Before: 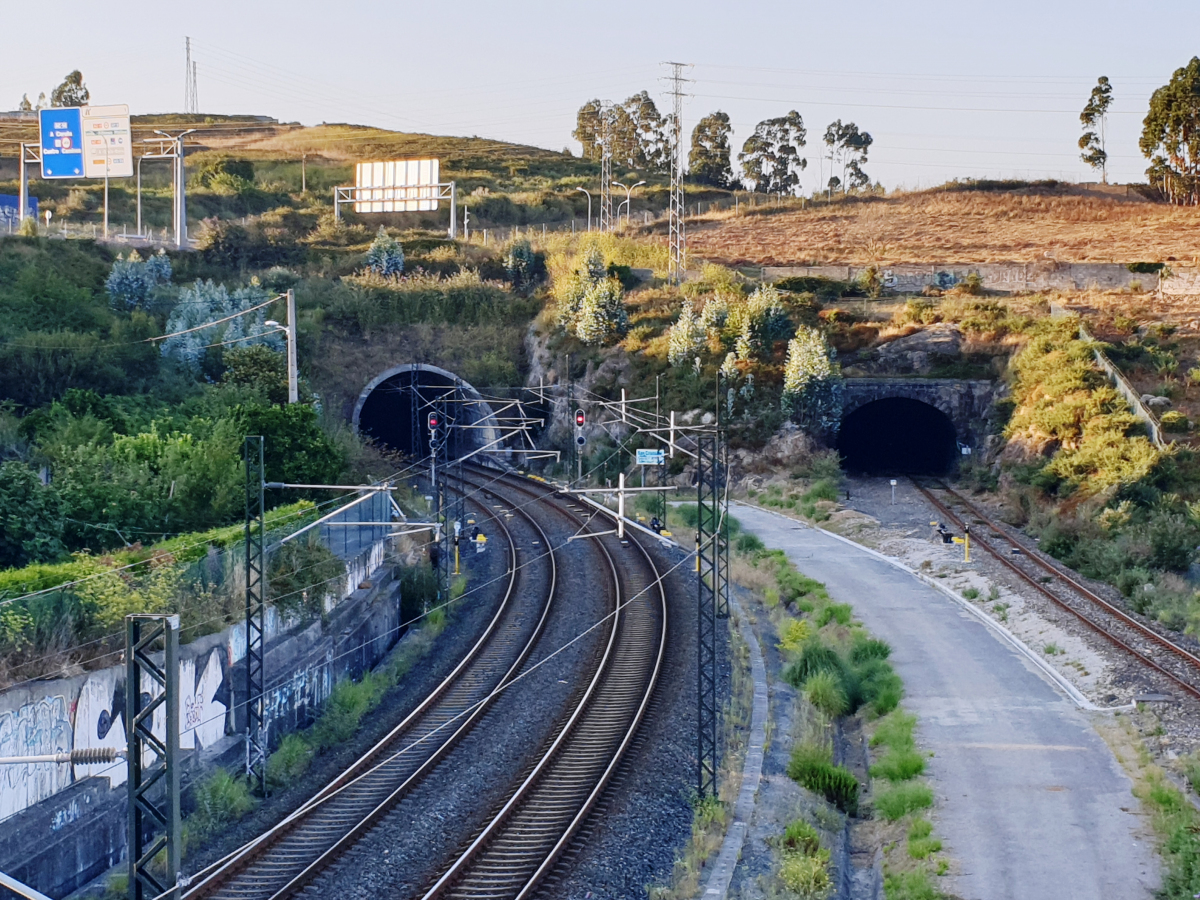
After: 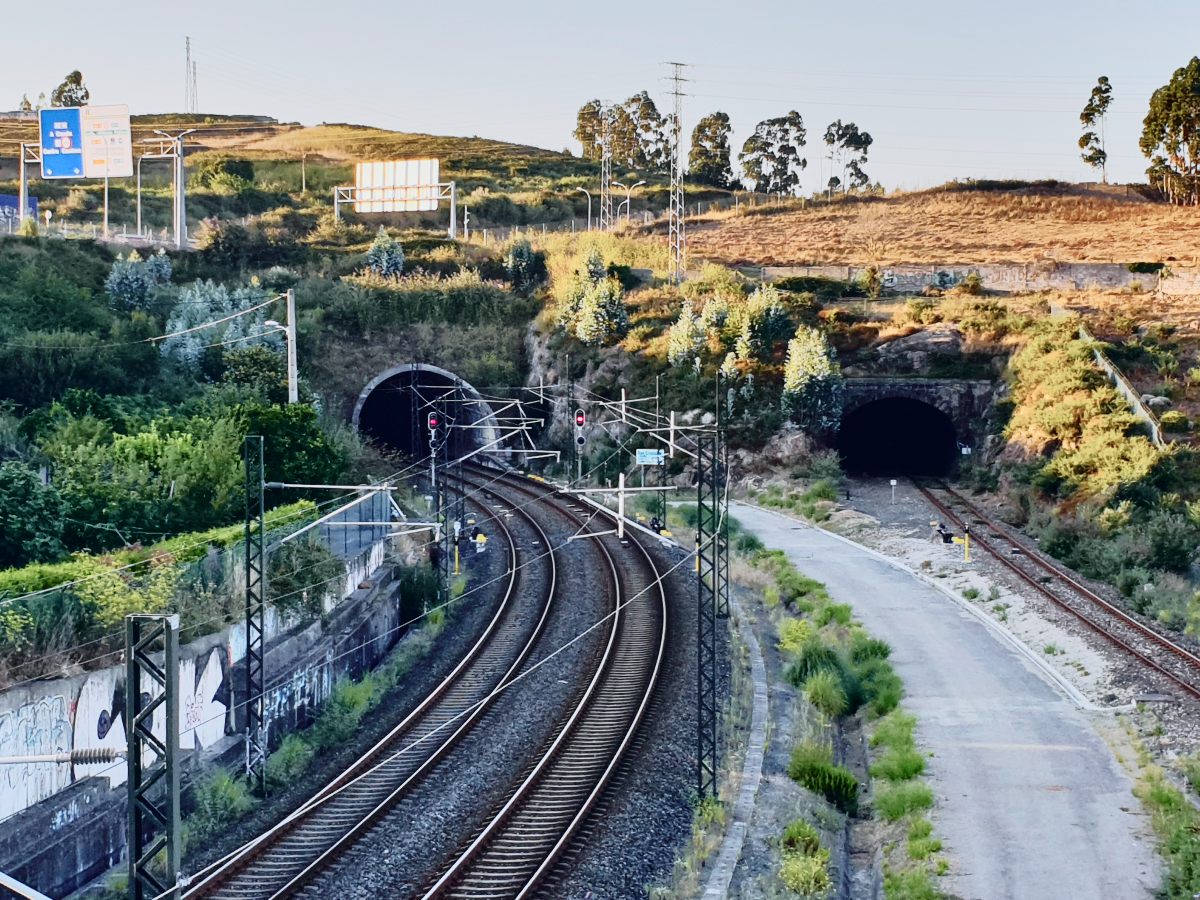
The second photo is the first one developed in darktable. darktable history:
shadows and highlights: soften with gaussian
tone curve: curves: ch0 [(0, 0.008) (0.081, 0.044) (0.177, 0.123) (0.283, 0.253) (0.416, 0.449) (0.495, 0.524) (0.661, 0.756) (0.796, 0.859) (1, 0.951)]; ch1 [(0, 0) (0.161, 0.092) (0.35, 0.33) (0.392, 0.392) (0.427, 0.426) (0.479, 0.472) (0.505, 0.5) (0.521, 0.524) (0.567, 0.564) (0.583, 0.588) (0.625, 0.627) (0.678, 0.733) (1, 1)]; ch2 [(0, 0) (0.346, 0.362) (0.404, 0.427) (0.502, 0.499) (0.531, 0.523) (0.544, 0.561) (0.58, 0.59) (0.629, 0.642) (0.717, 0.678) (1, 1)], color space Lab, independent channels, preserve colors none
